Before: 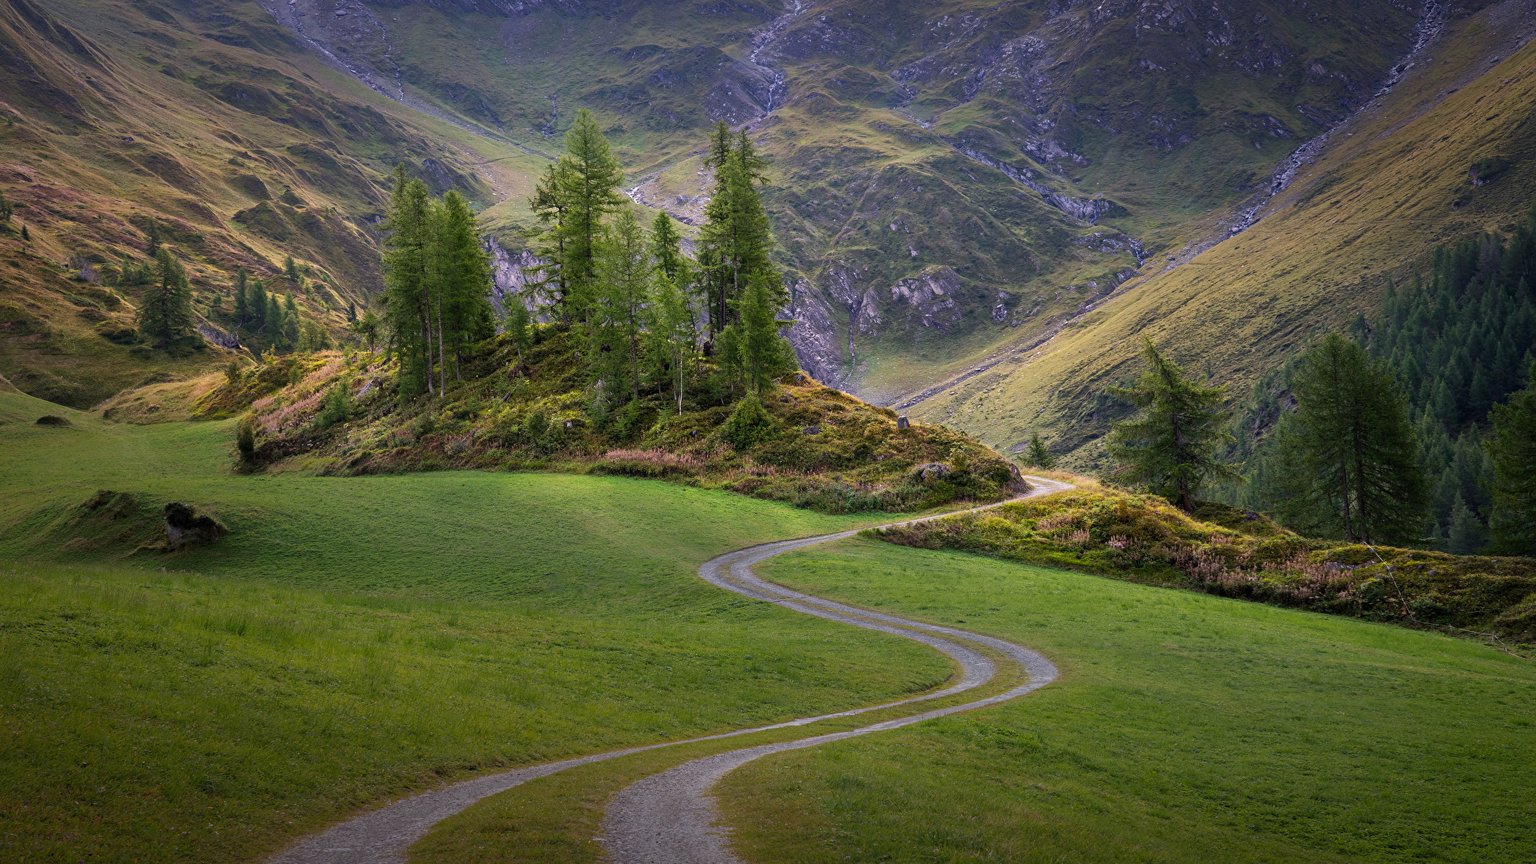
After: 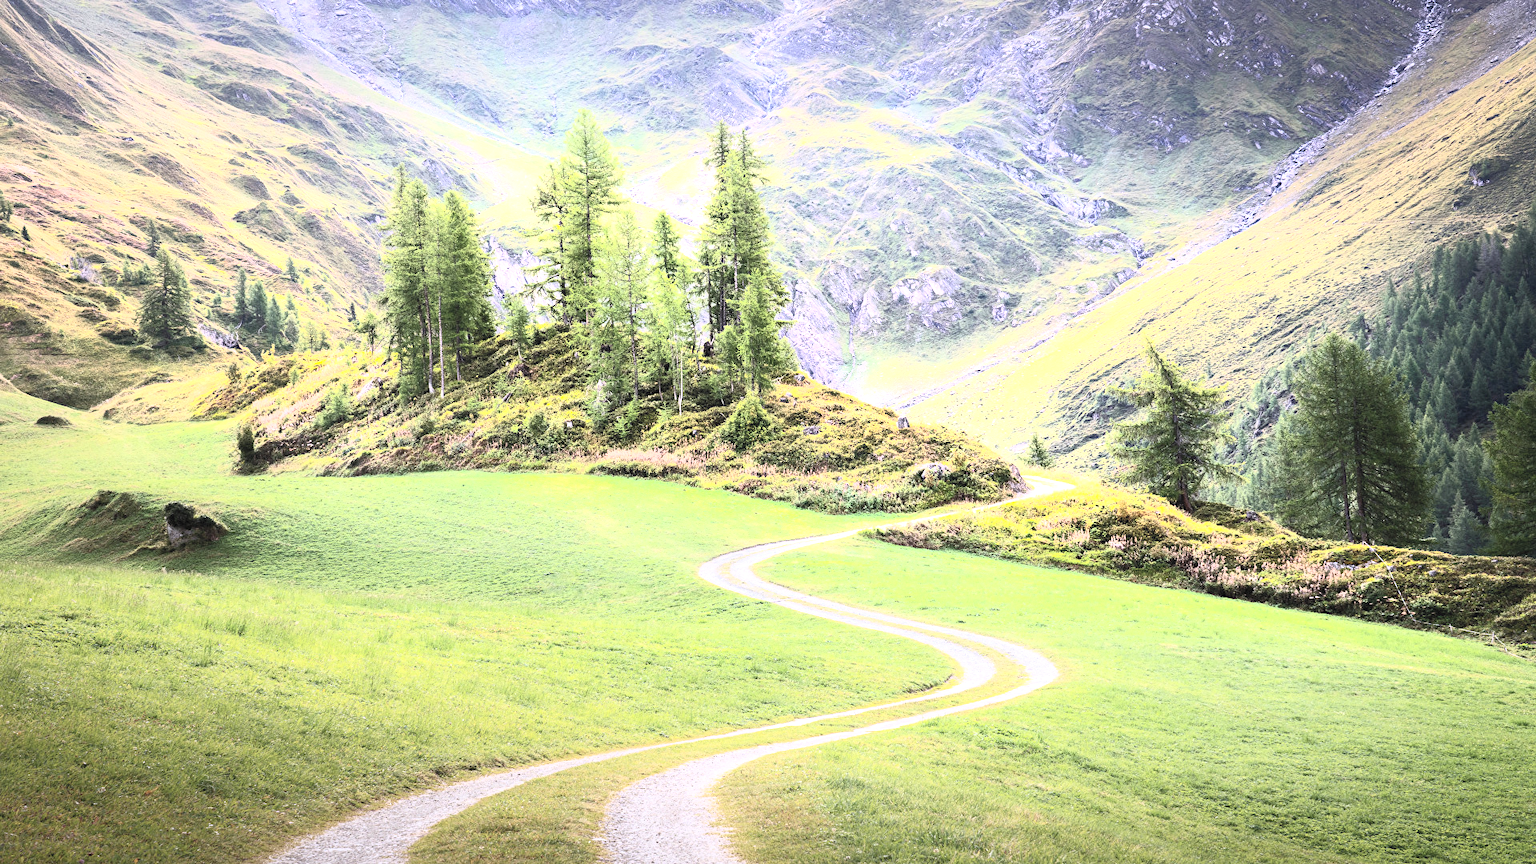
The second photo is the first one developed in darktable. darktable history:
contrast brightness saturation: contrast 0.415, brightness 0.559, saturation -0.182
exposure: black level correction 0, exposure 1.36 EV, compensate highlight preservation false
tone equalizer: -8 EV -0.775 EV, -7 EV -0.675 EV, -6 EV -0.637 EV, -5 EV -0.386 EV, -3 EV 0.375 EV, -2 EV 0.6 EV, -1 EV 0.683 EV, +0 EV 0.737 EV, edges refinement/feathering 500, mask exposure compensation -1.57 EV, preserve details guided filter
